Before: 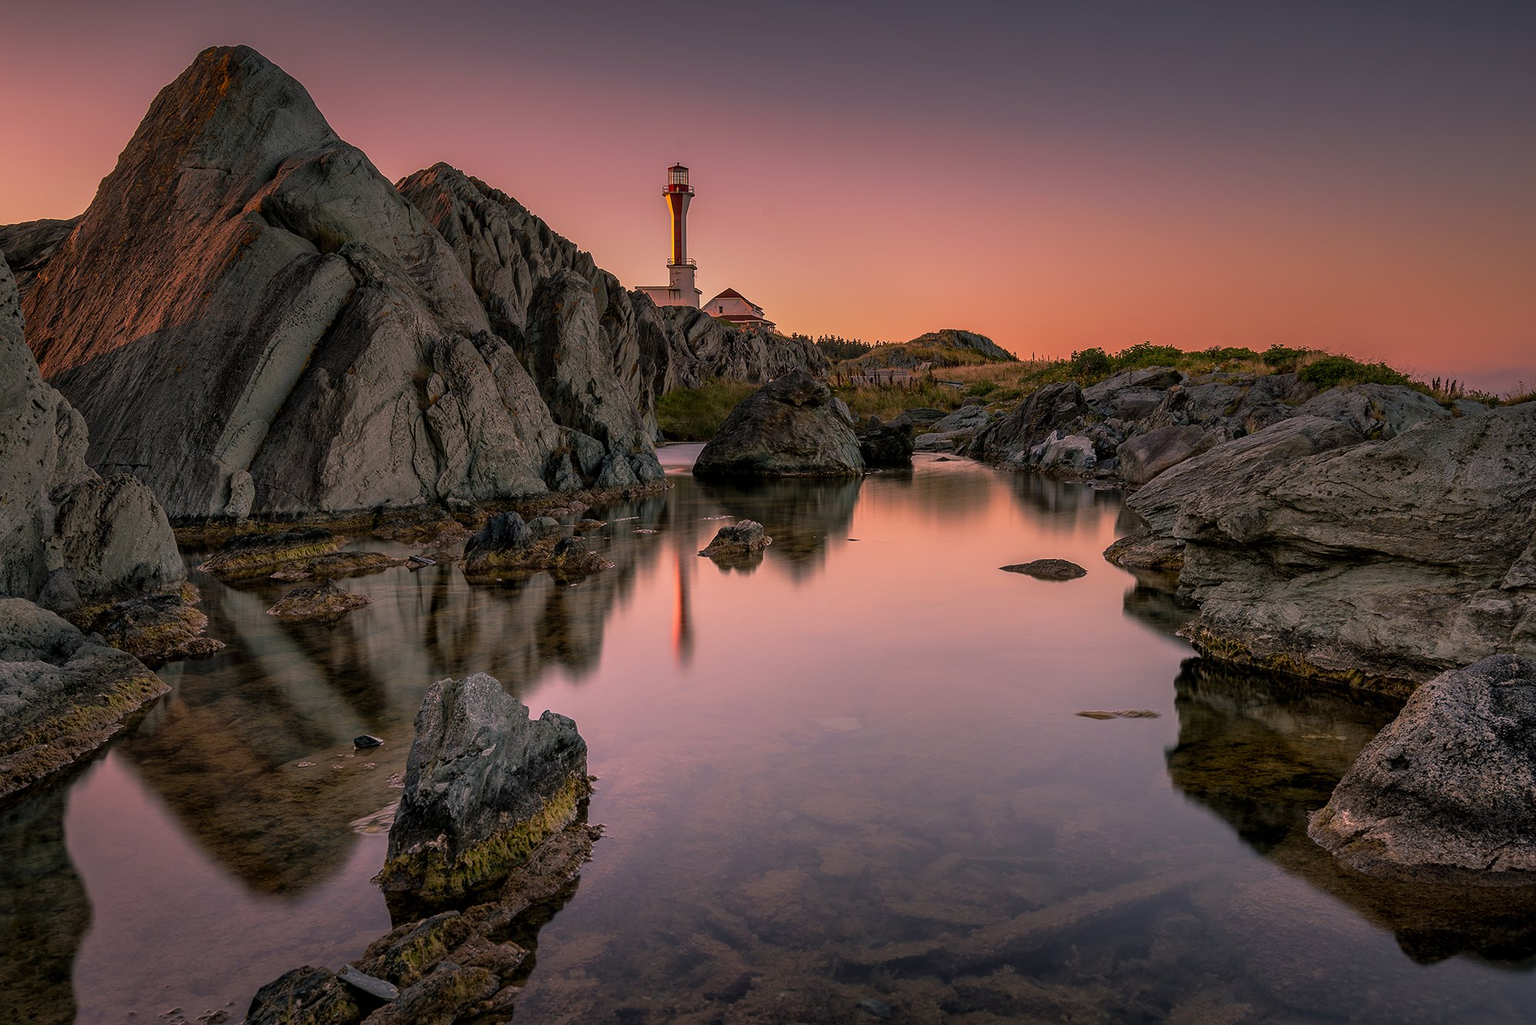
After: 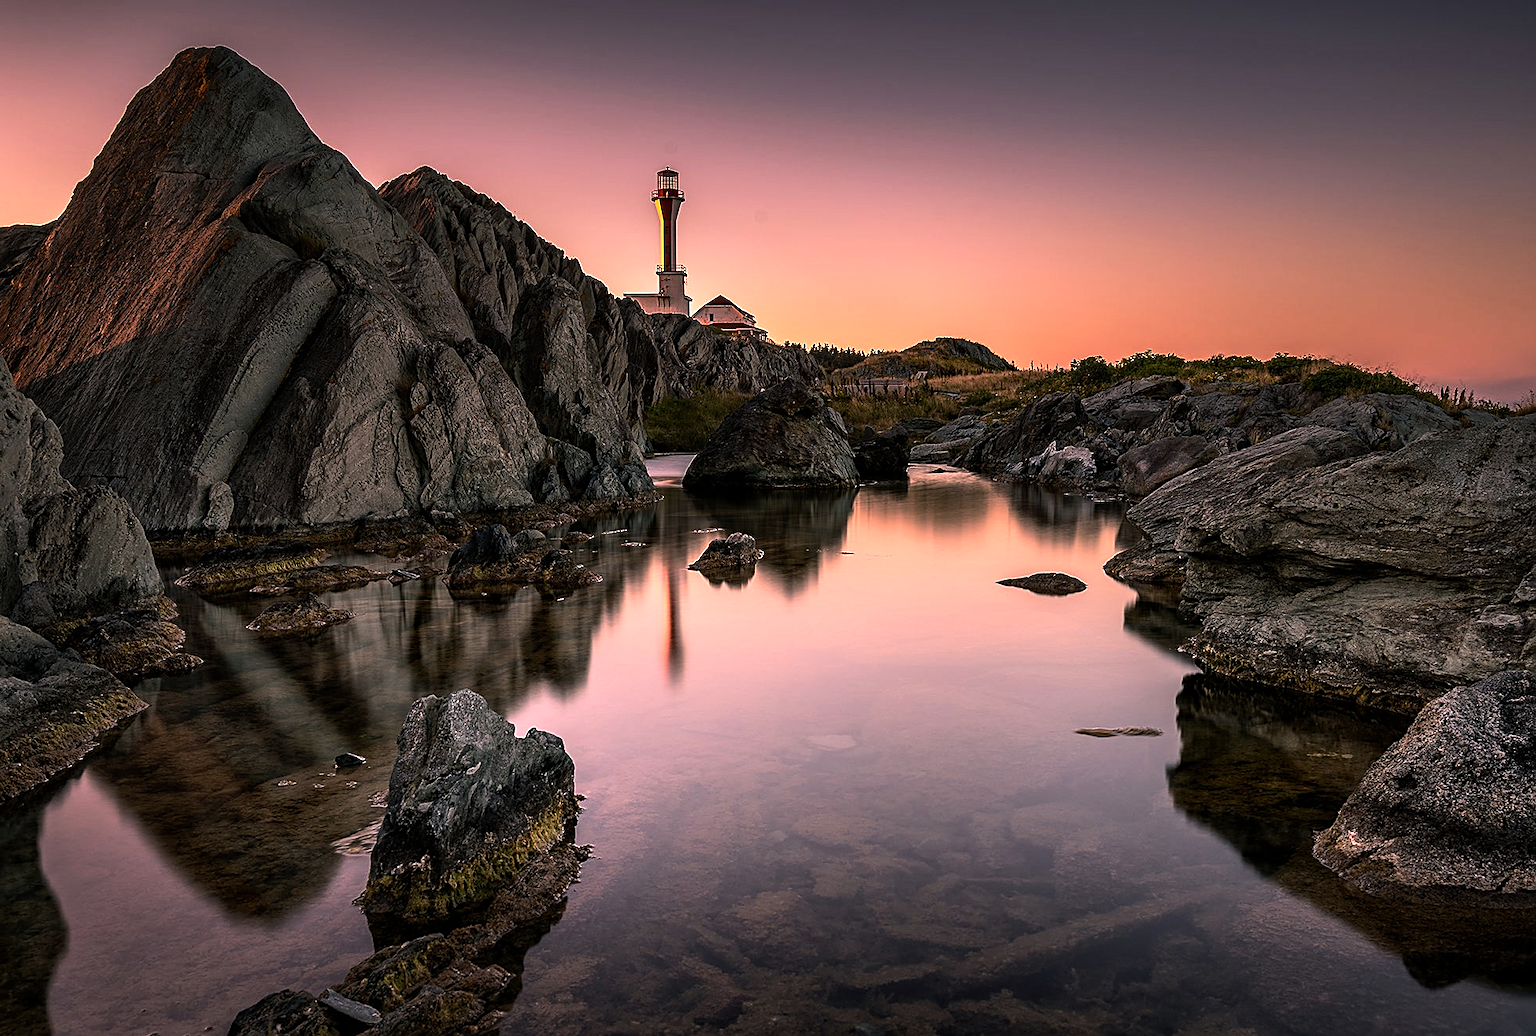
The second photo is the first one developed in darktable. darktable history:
sharpen: on, module defaults
tone equalizer: -8 EV -1.08 EV, -7 EV -1.01 EV, -6 EV -0.867 EV, -5 EV -0.578 EV, -3 EV 0.578 EV, -2 EV 0.867 EV, -1 EV 1.01 EV, +0 EV 1.08 EV, edges refinement/feathering 500, mask exposure compensation -1.57 EV, preserve details no
crop and rotate: left 1.774%, right 0.633%, bottom 1.28%
